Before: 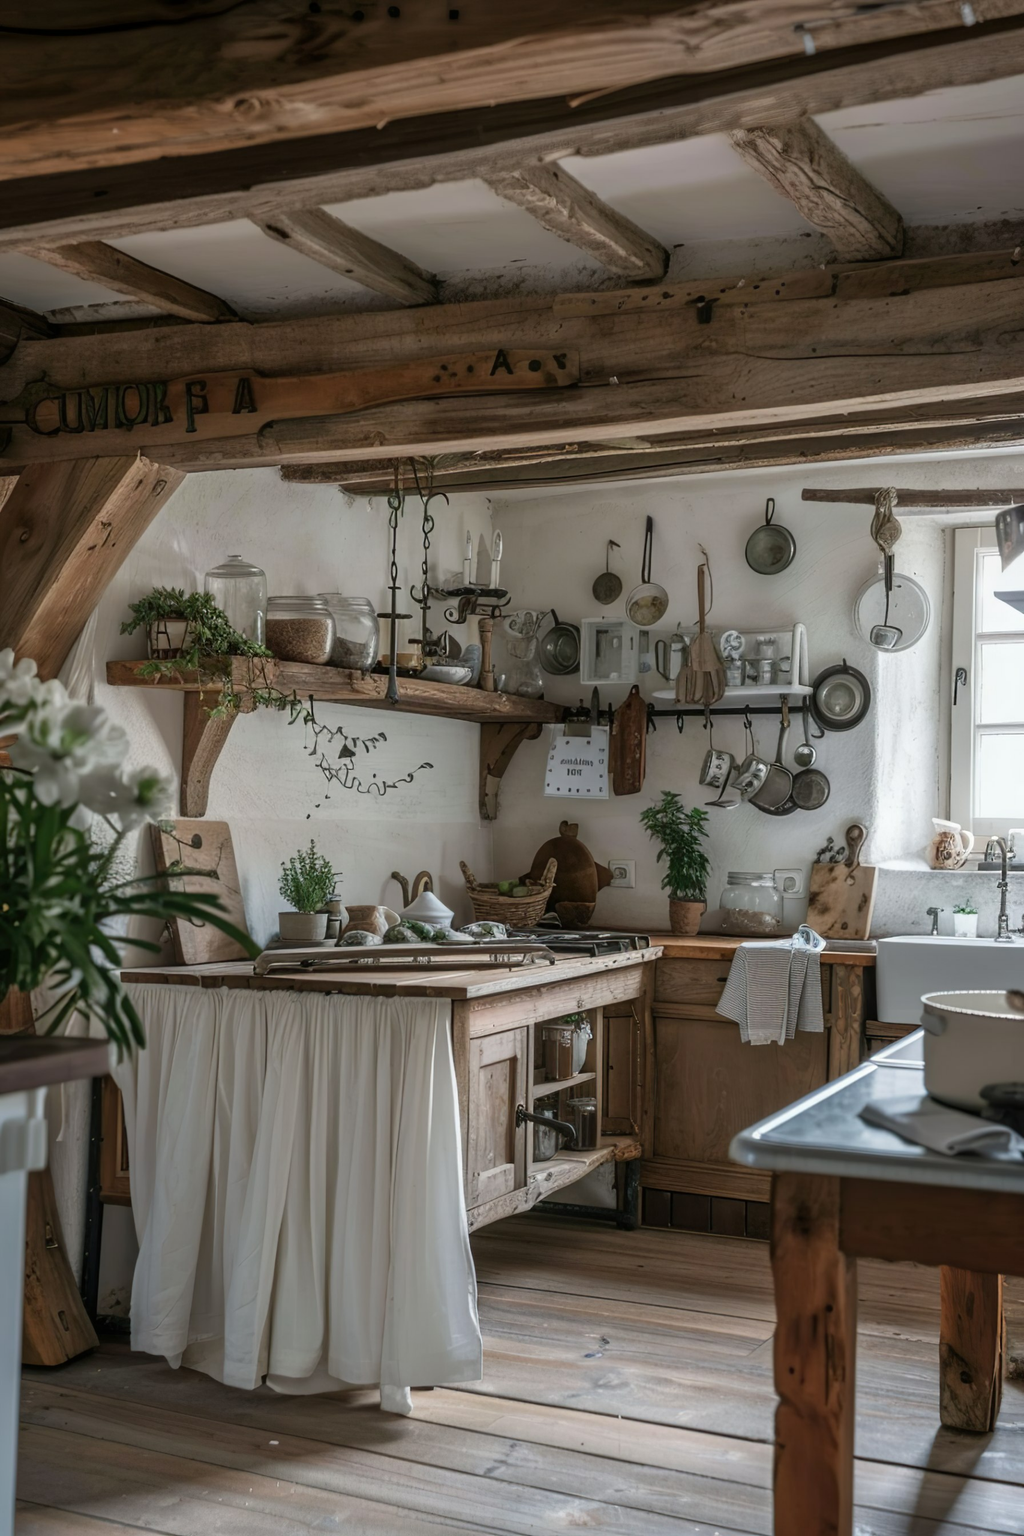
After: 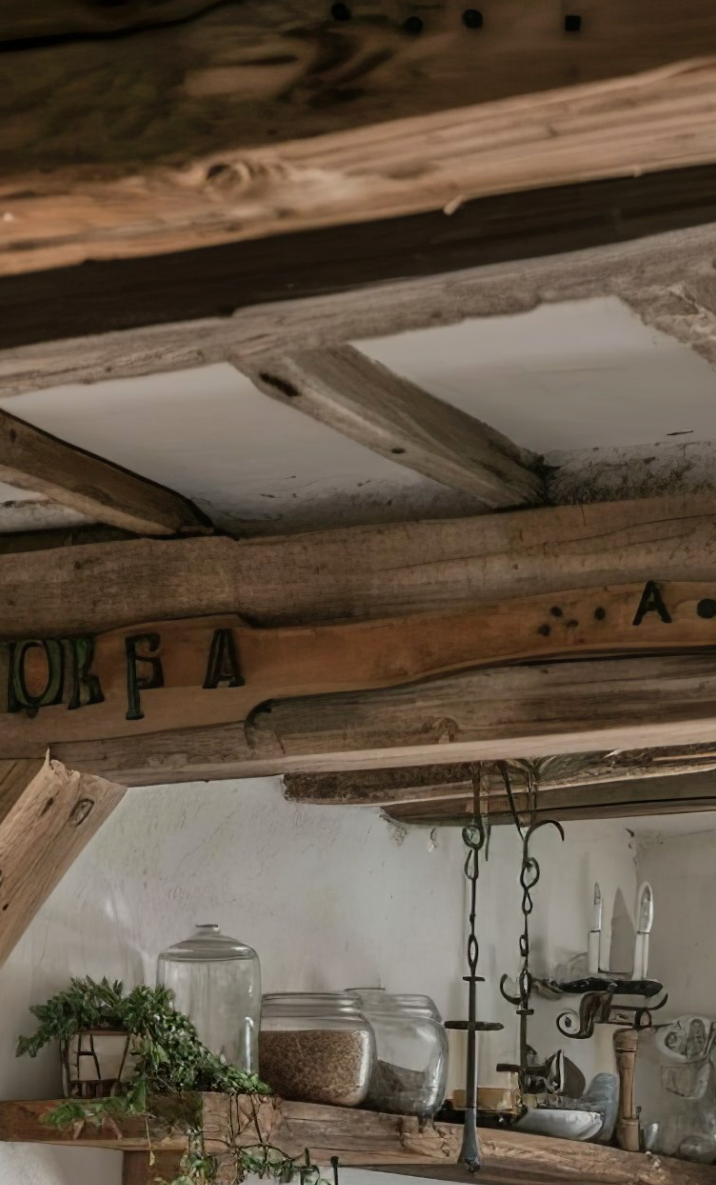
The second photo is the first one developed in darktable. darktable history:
crop and rotate: left 10.817%, top 0.062%, right 47.194%, bottom 53.626%
white balance: emerald 1
shadows and highlights: highlights 70.7, soften with gaussian
